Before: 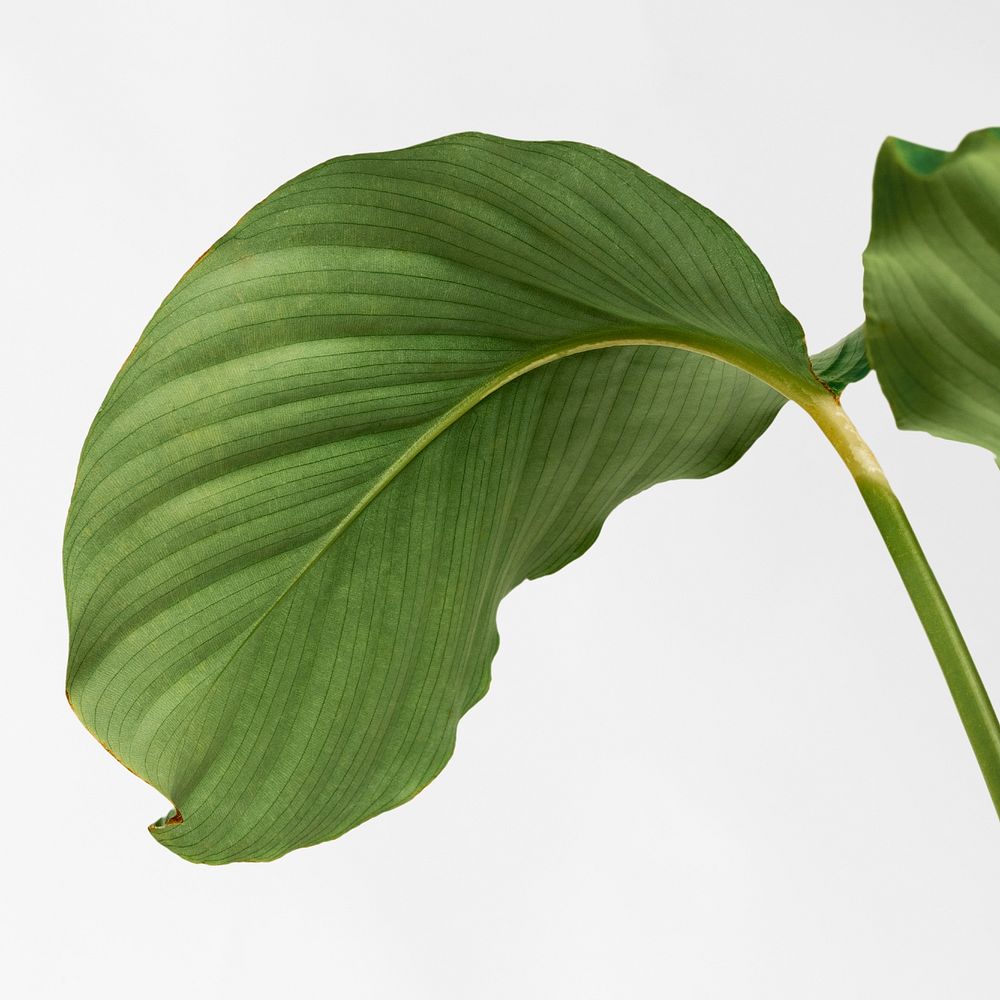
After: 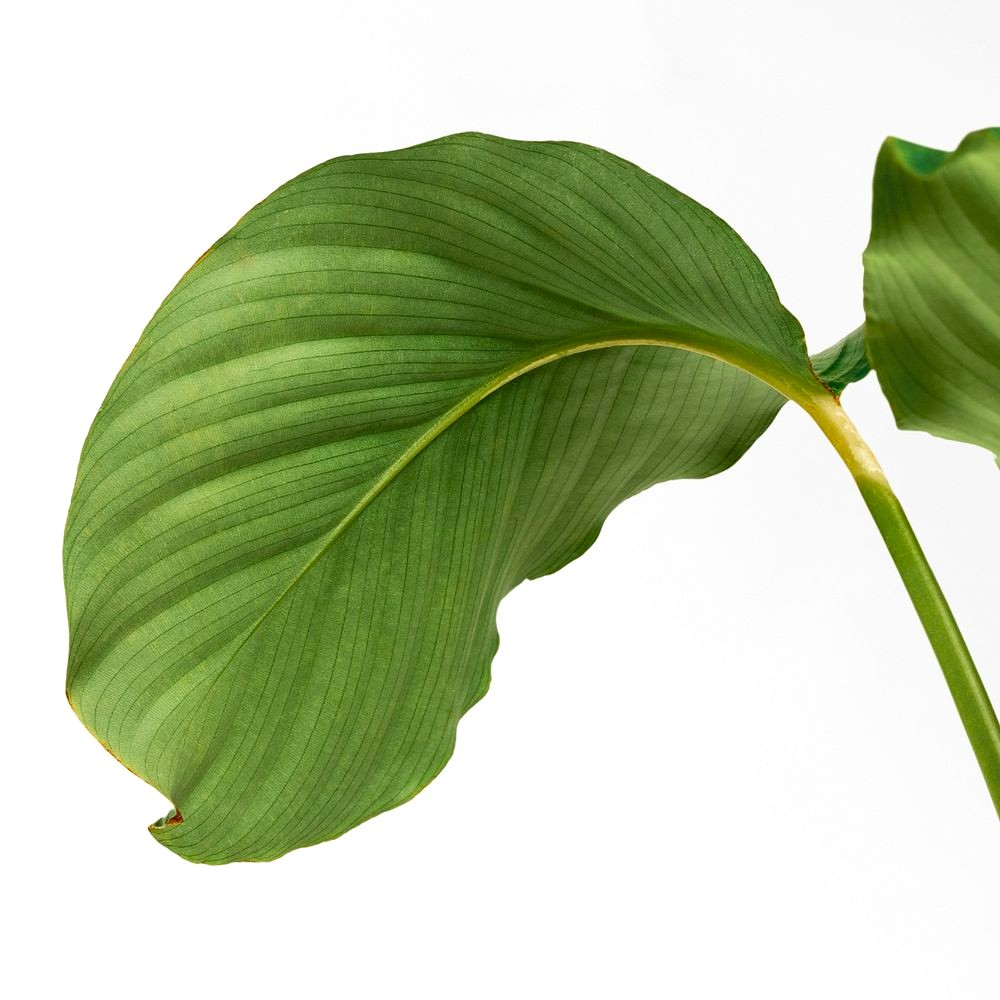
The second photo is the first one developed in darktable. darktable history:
exposure: exposure 0.202 EV, compensate exposure bias true, compensate highlight preservation false
contrast brightness saturation: contrast 0.039, saturation 0.159
